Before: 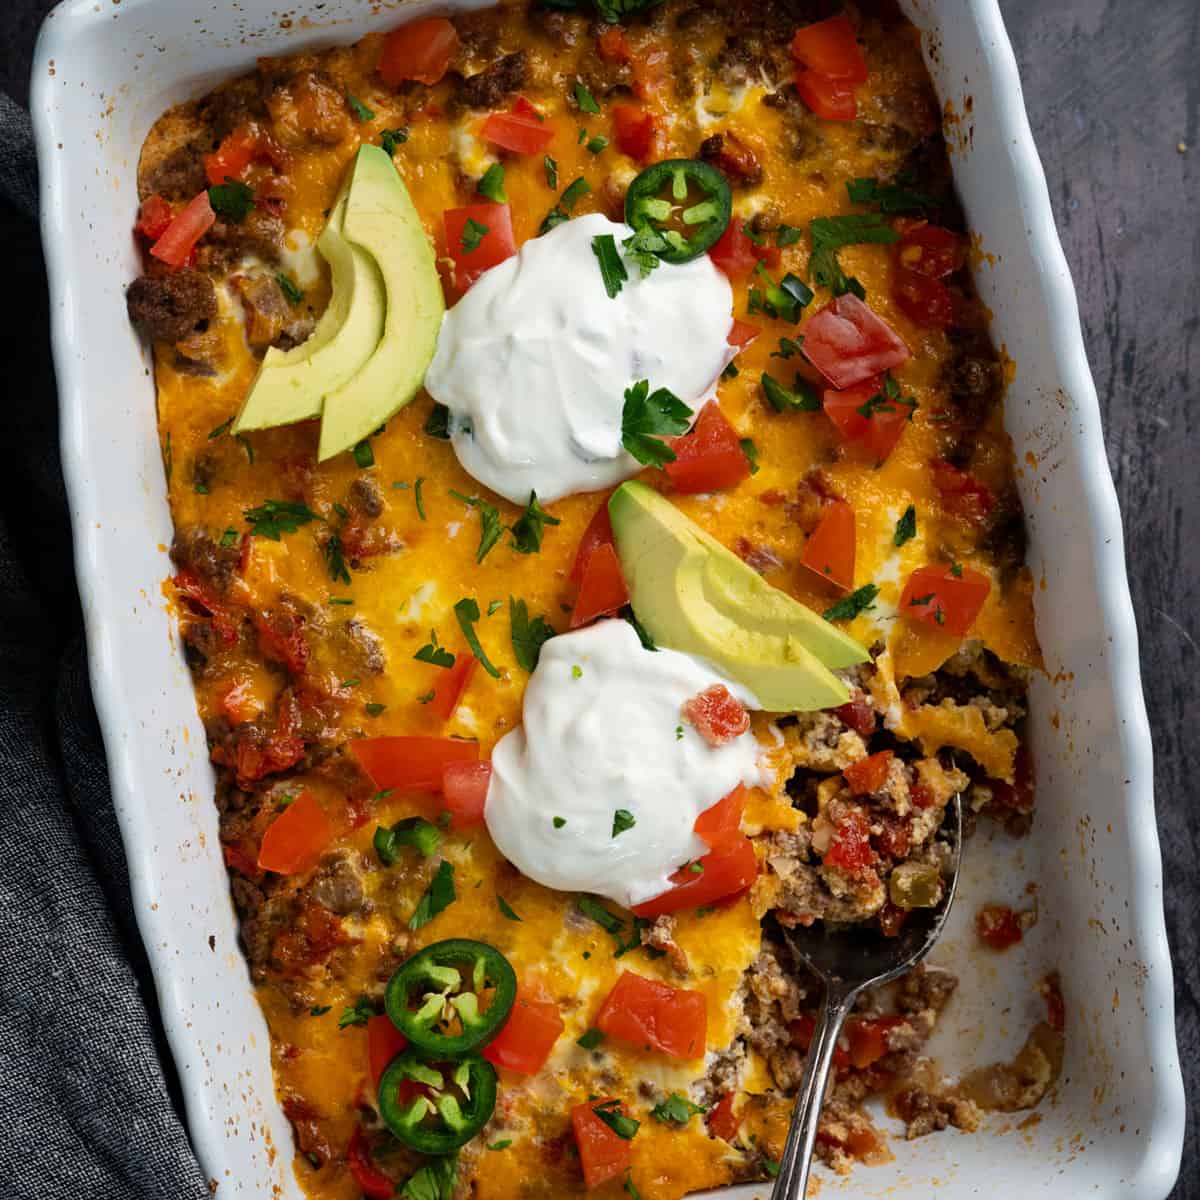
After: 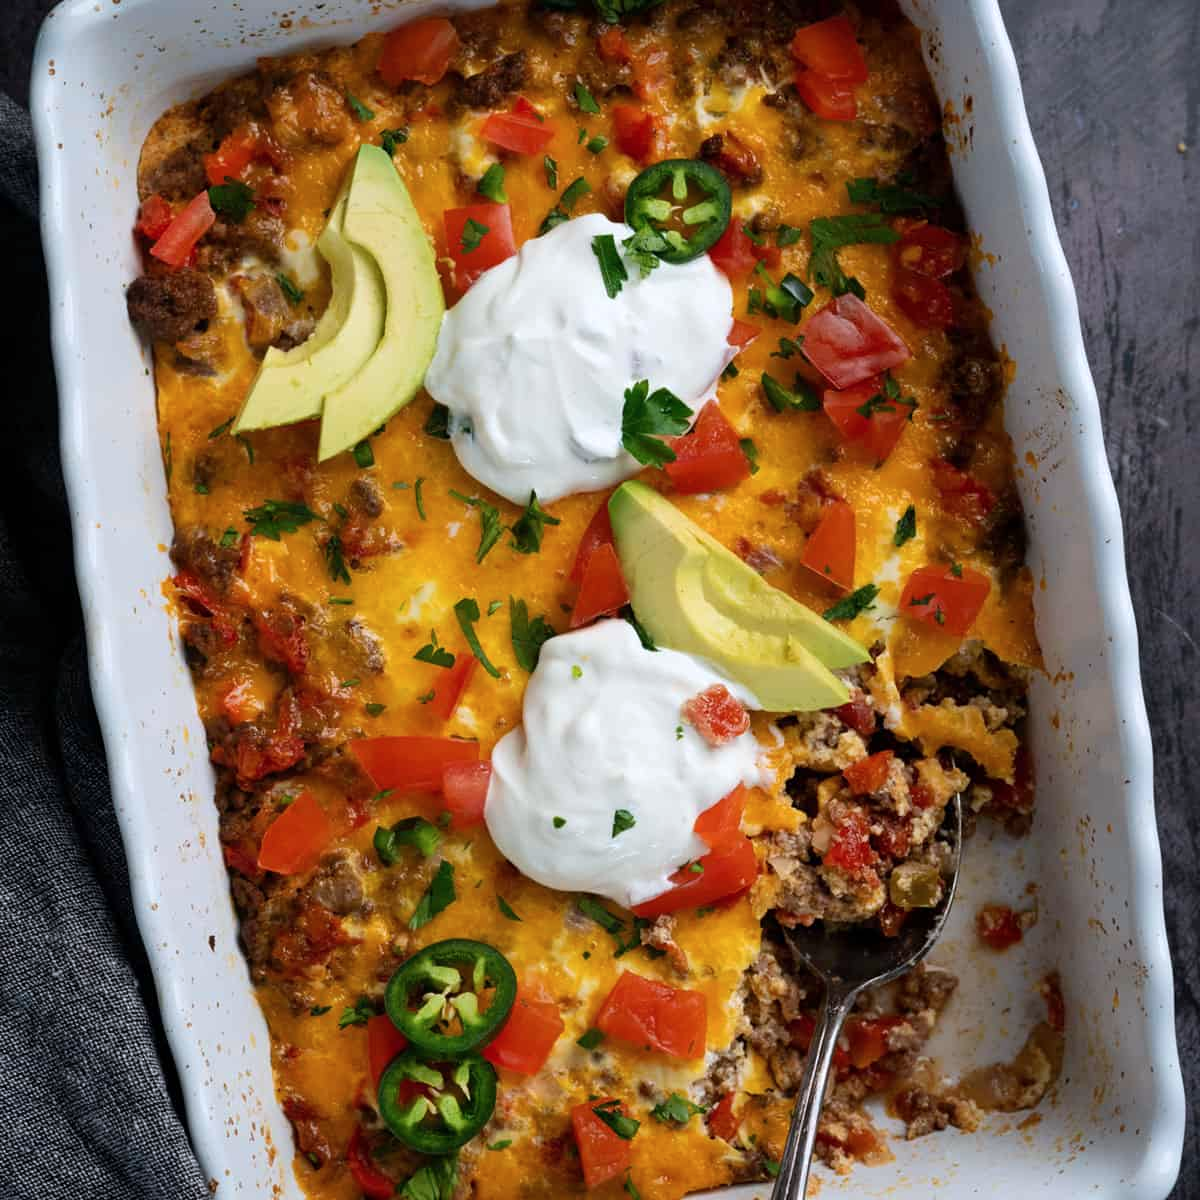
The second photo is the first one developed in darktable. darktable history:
color correction: highlights a* -0.15, highlights b* -5.2, shadows a* -0.143, shadows b* -0.112
